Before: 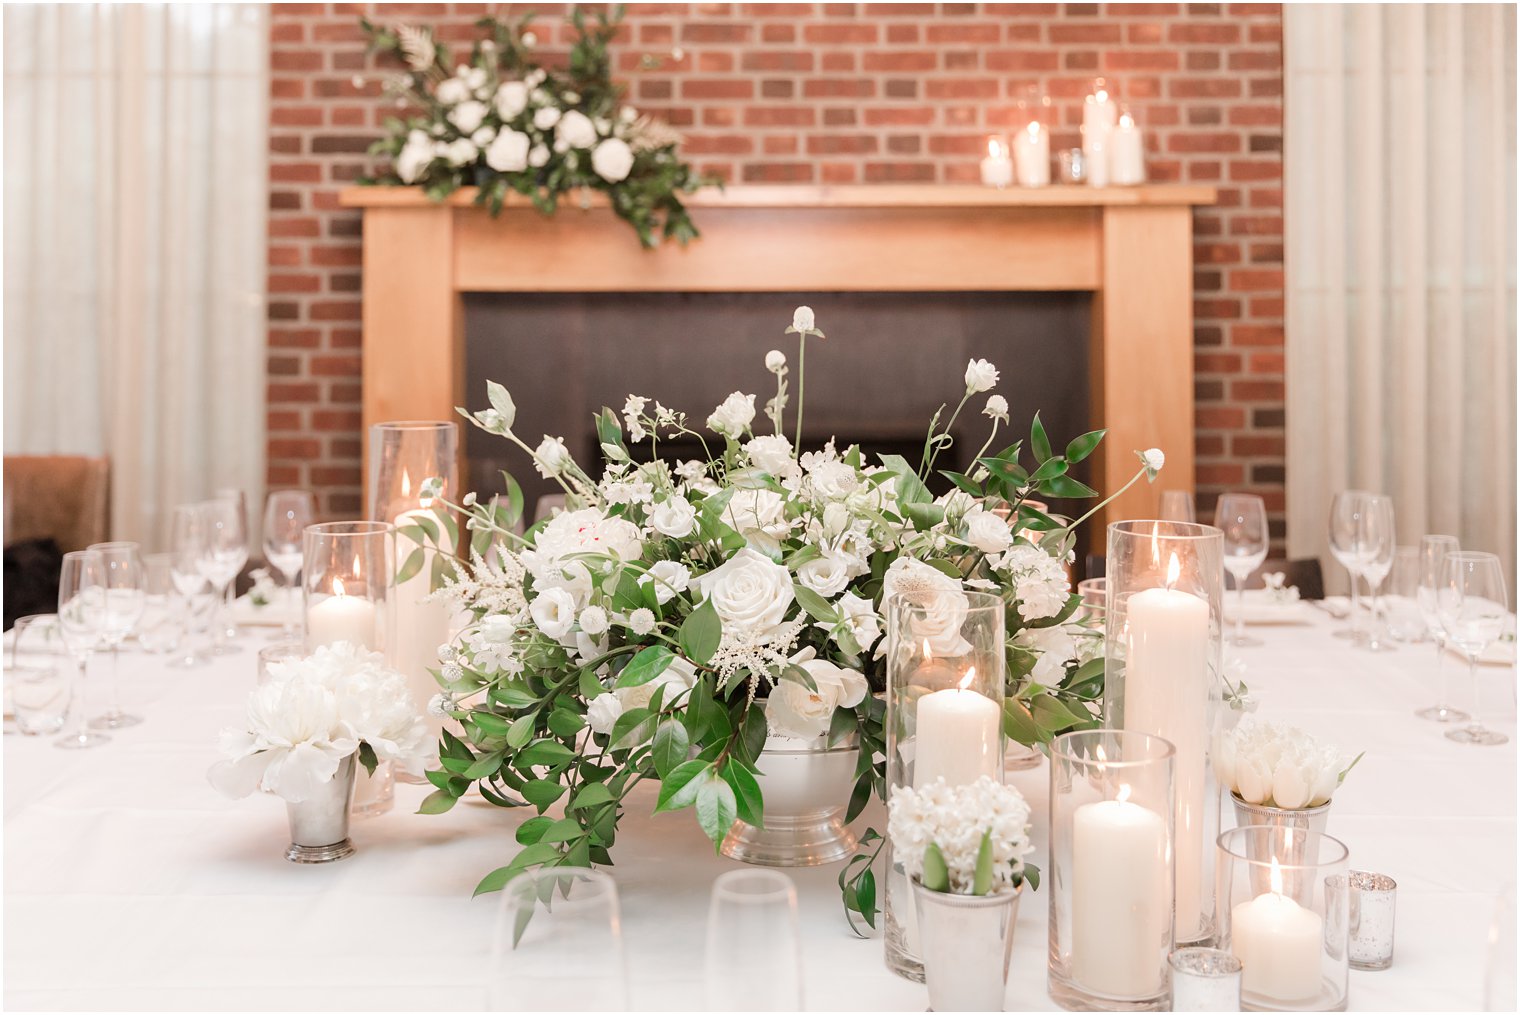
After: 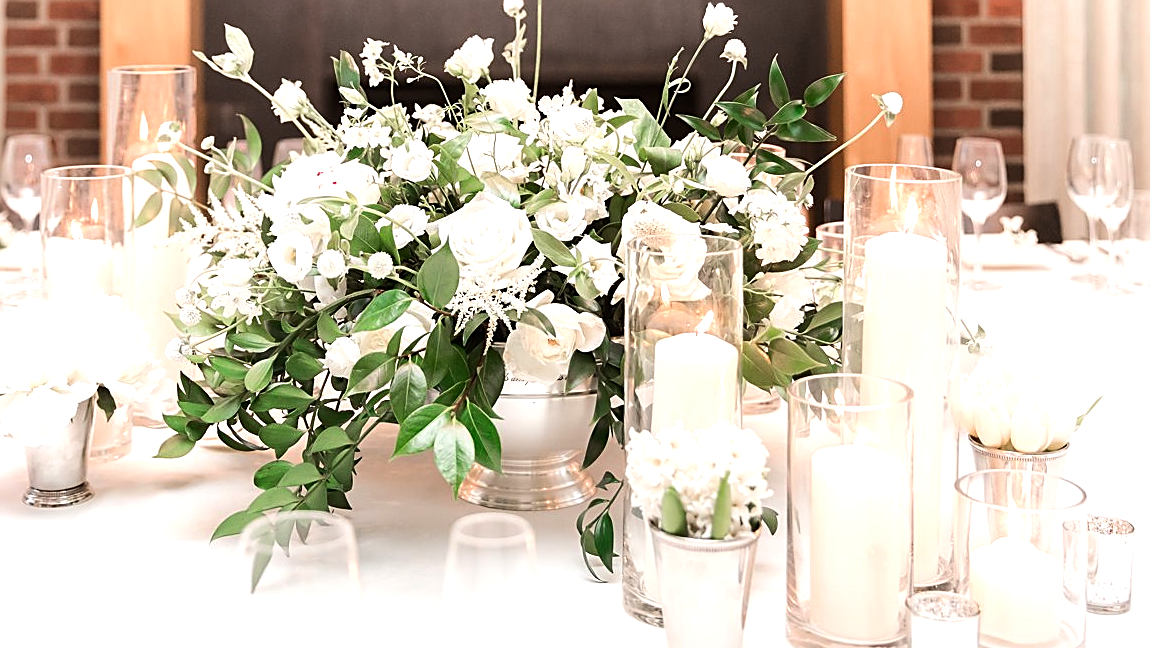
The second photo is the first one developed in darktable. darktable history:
tone equalizer: -8 EV -0.75 EV, -7 EV -0.7 EV, -6 EV -0.6 EV, -5 EV -0.4 EV, -3 EV 0.4 EV, -2 EV 0.6 EV, -1 EV 0.7 EV, +0 EV 0.75 EV, edges refinement/feathering 500, mask exposure compensation -1.57 EV, preserve details no
sharpen: on, module defaults
crop and rotate: left 17.299%, top 35.115%, right 7.015%, bottom 1.024%
